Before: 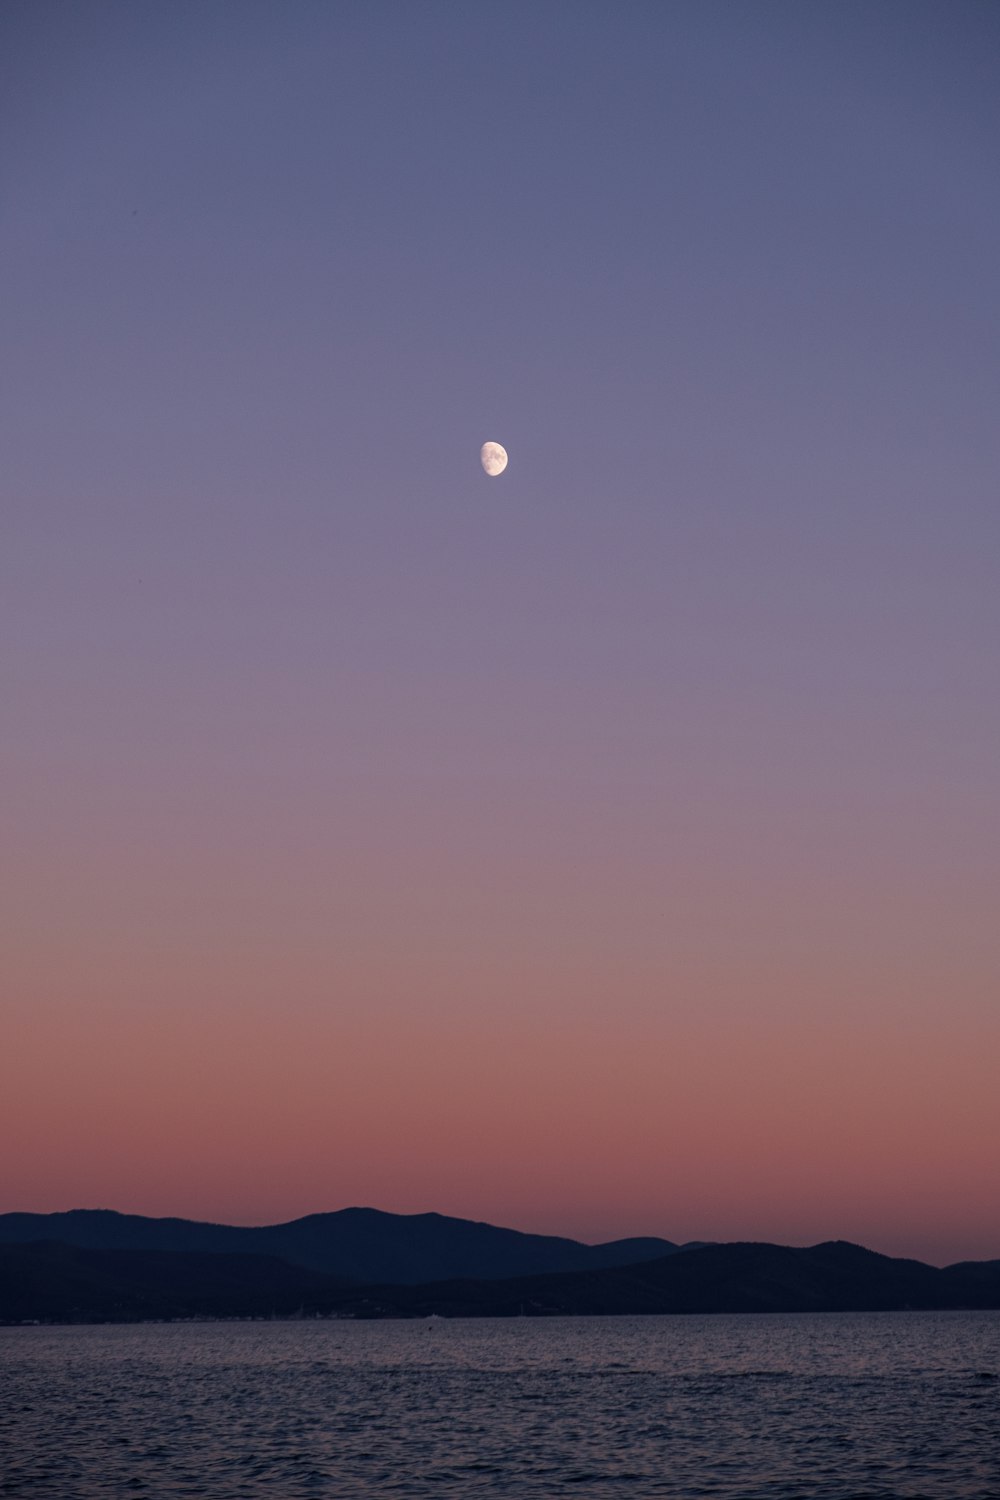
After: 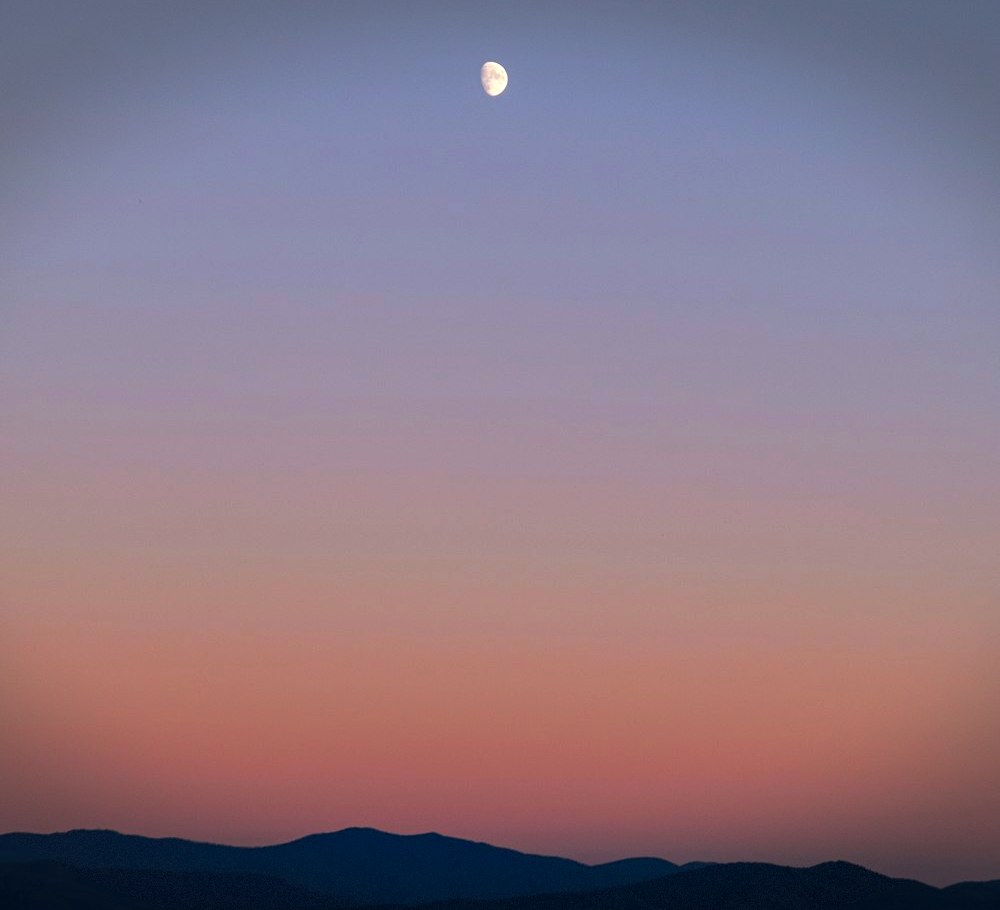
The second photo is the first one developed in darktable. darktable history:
color correction: highlights a* -7.33, highlights b* 1.26, shadows a* -3.55, saturation 1.4
exposure: black level correction 0.001, exposure 0.5 EV, compensate exposure bias true, compensate highlight preservation false
crop and rotate: top 25.357%, bottom 13.942%
vignetting: fall-off start 100%, brightness -0.406, saturation -0.3, width/height ratio 1.324, dithering 8-bit output, unbound false
